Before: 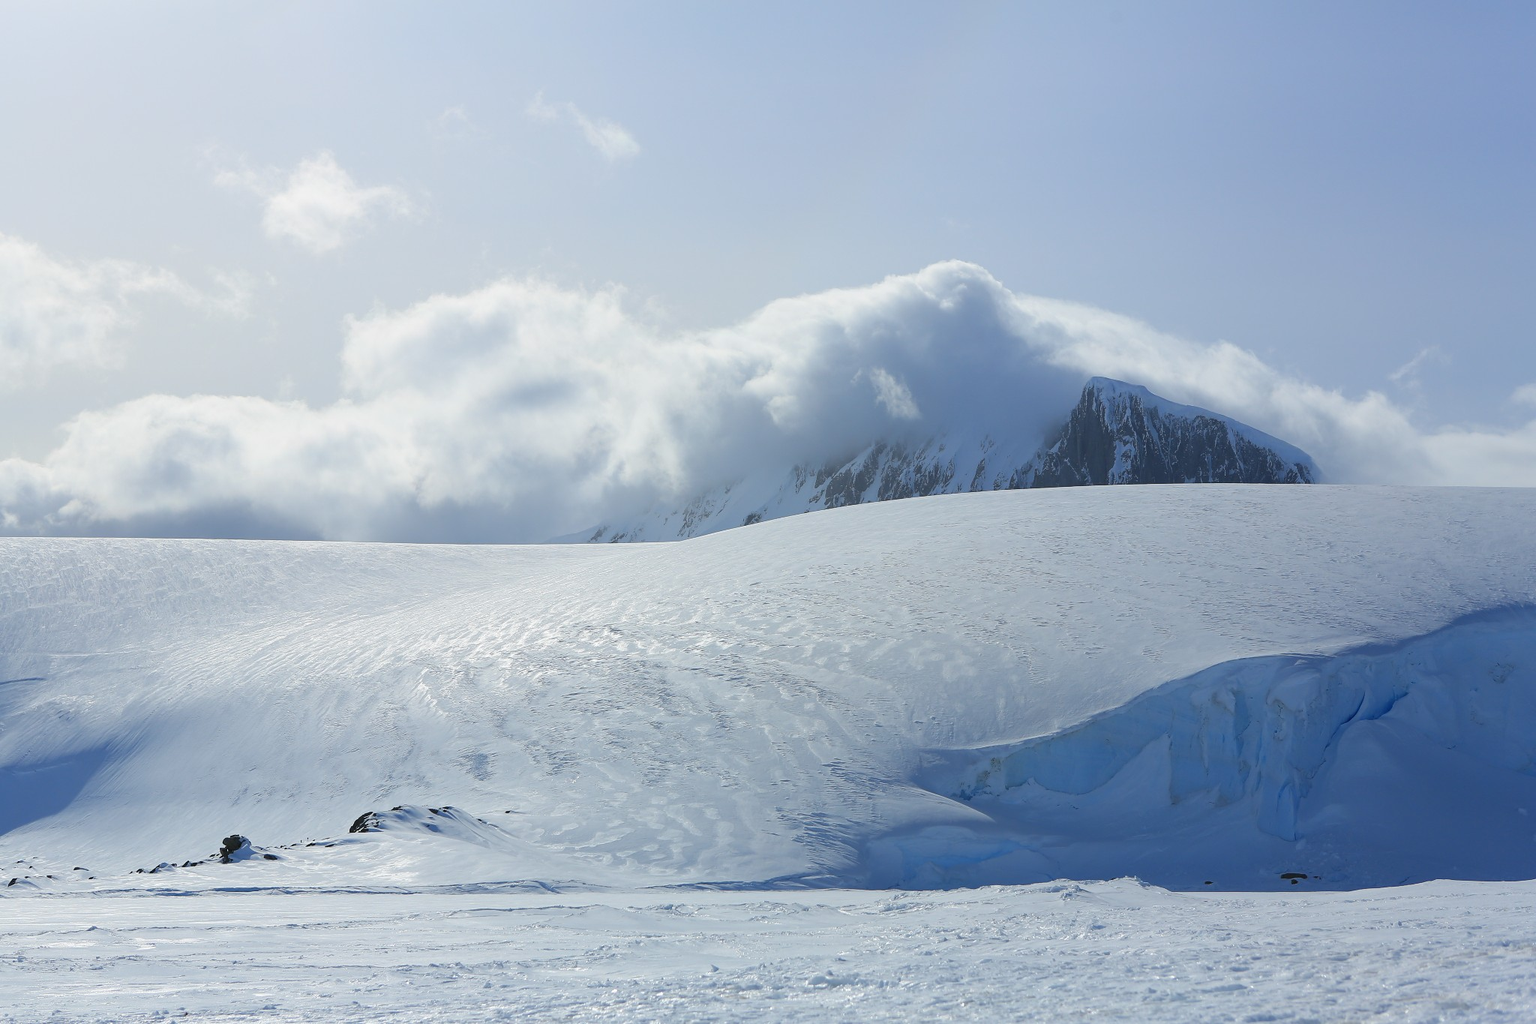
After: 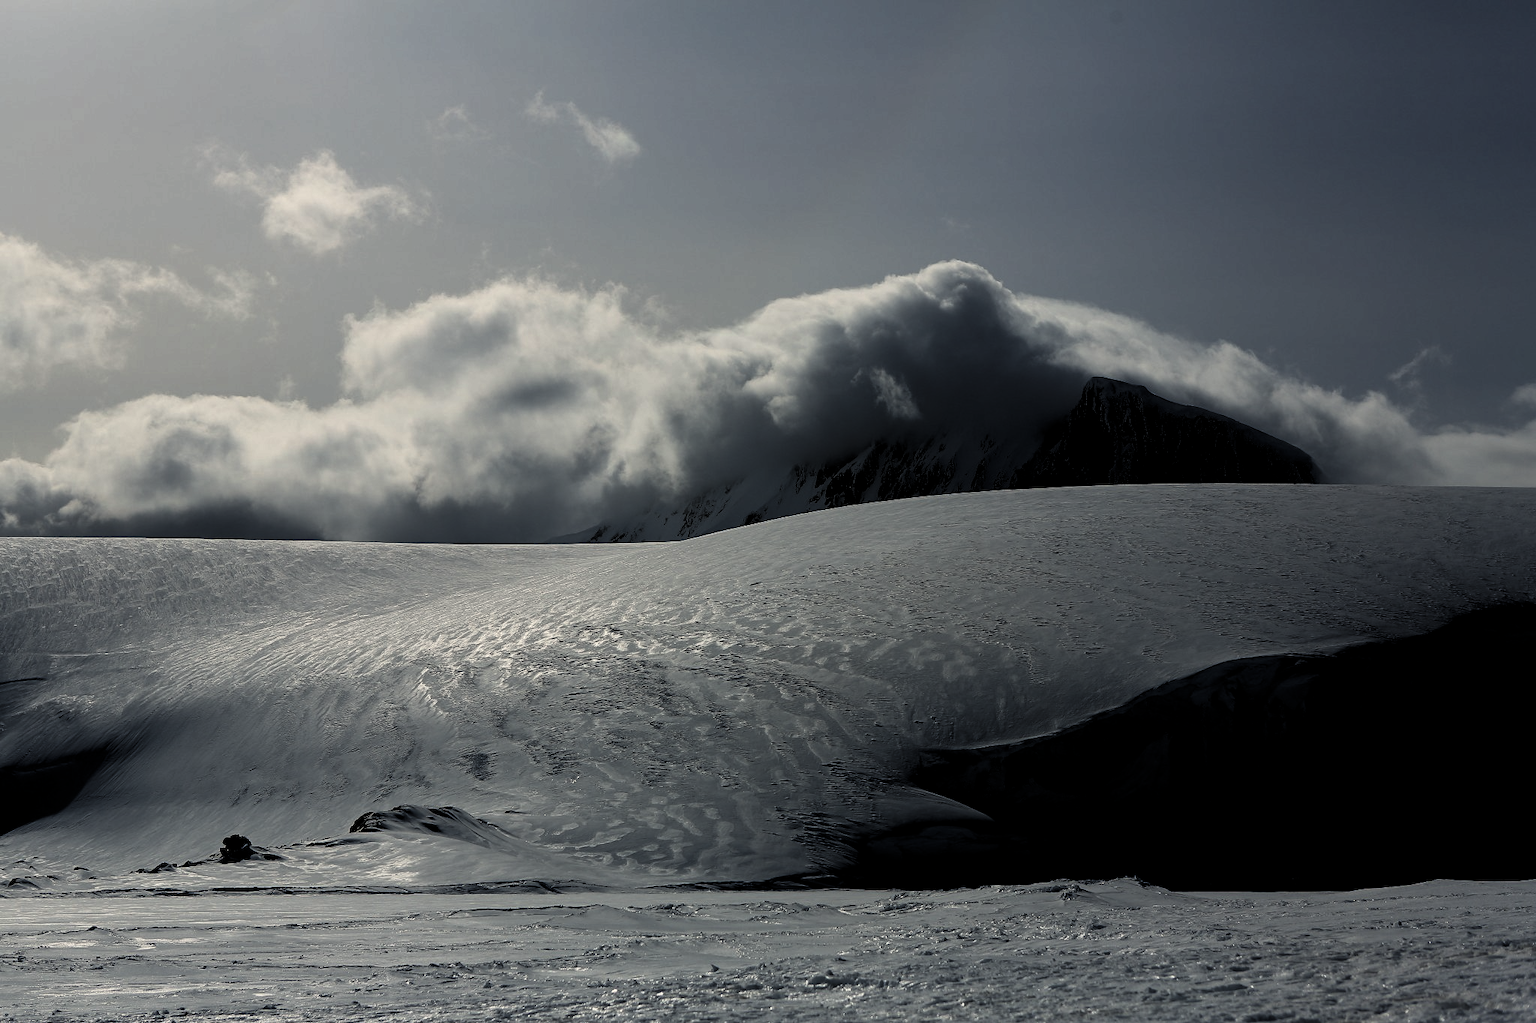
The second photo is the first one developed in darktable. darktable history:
color balance rgb: shadows lift › chroma 1%, shadows lift › hue 240.84°, highlights gain › chroma 2%, highlights gain › hue 73.2°, global offset › luminance -0.5%, perceptual saturation grading › global saturation 20%, perceptual saturation grading › highlights -25%, perceptual saturation grading › shadows 50%, global vibrance 25.26%
color correction: highlights b* 3
levels: mode automatic, black 8.58%, gray 59.42%, levels [0, 0.445, 1]
